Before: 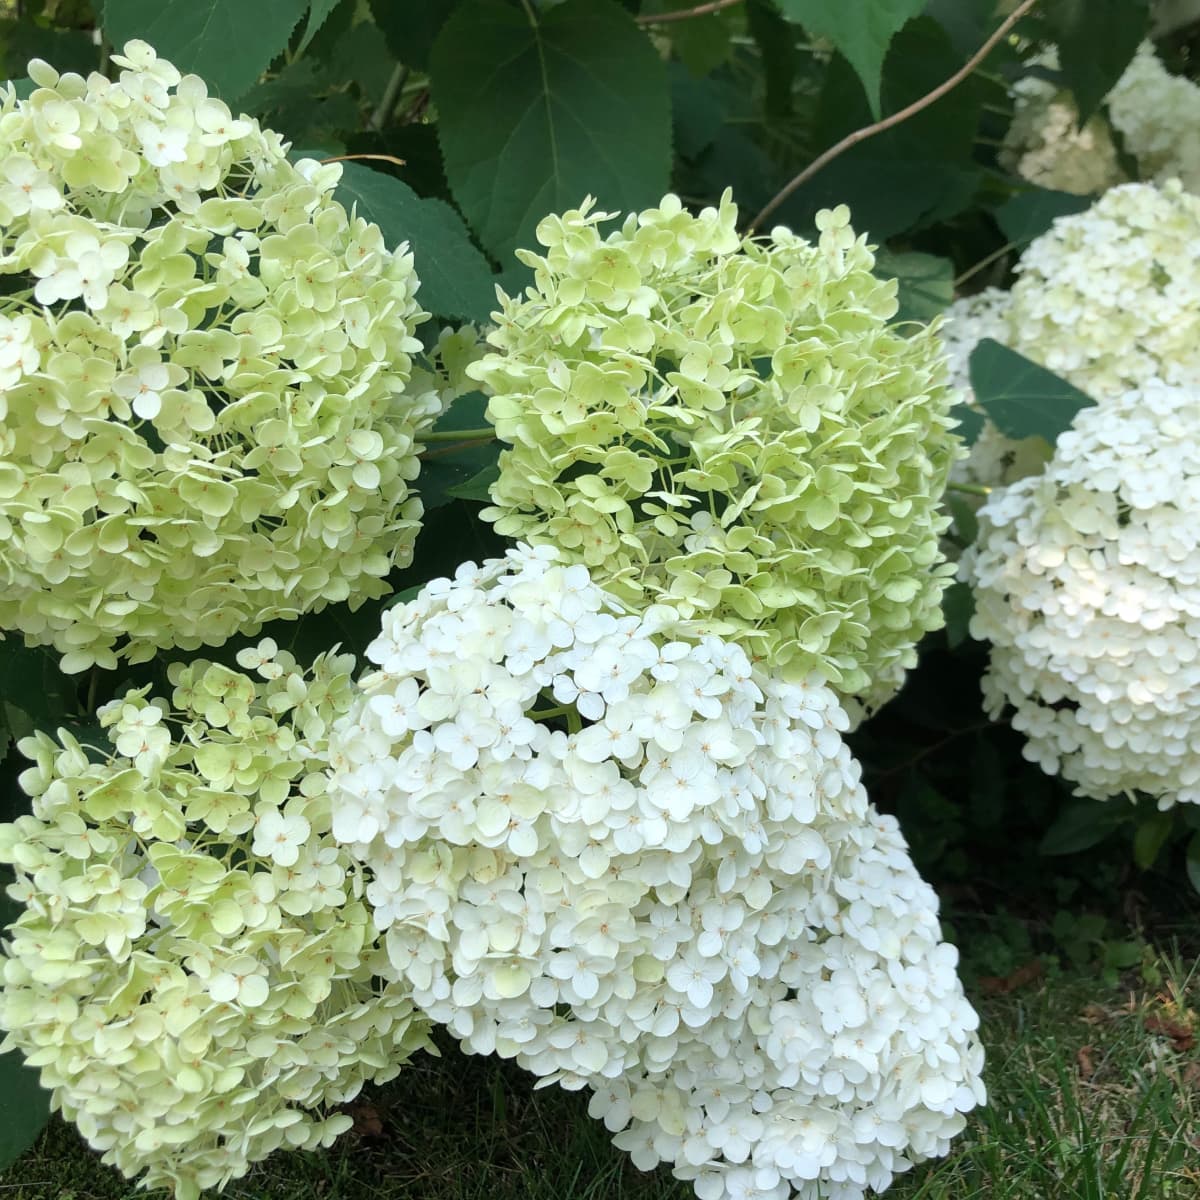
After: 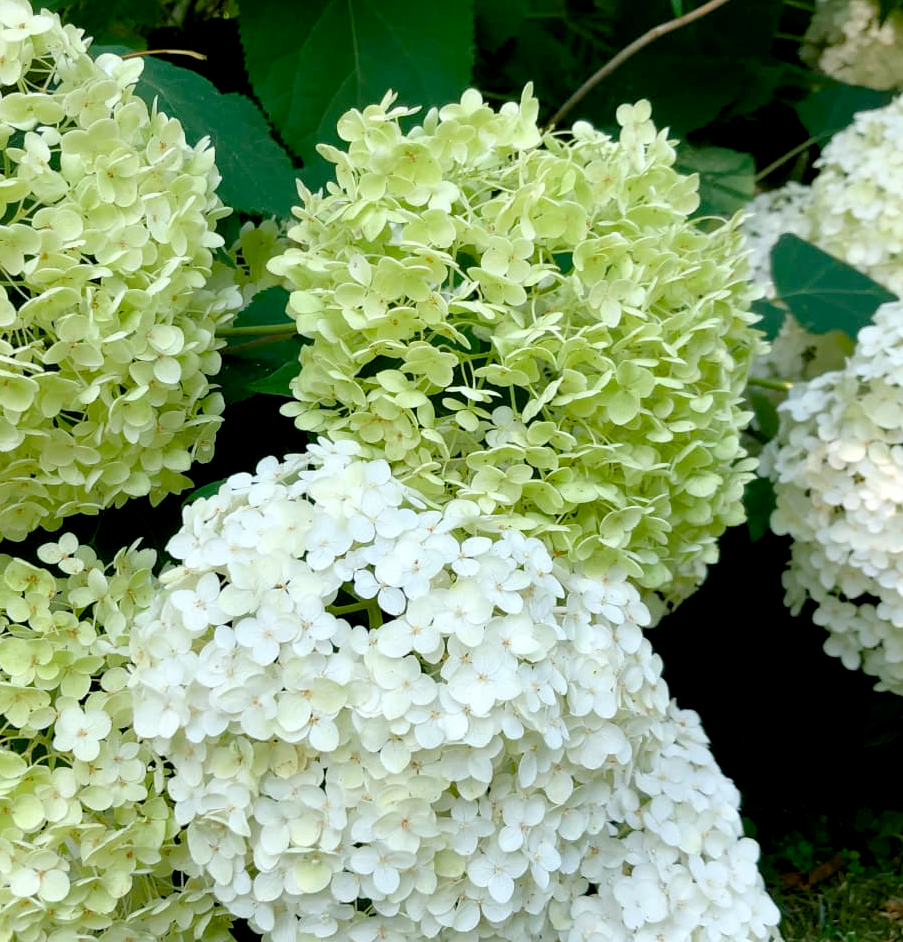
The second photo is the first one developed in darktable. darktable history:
exposure: black level correction 0.005, exposure 0.016 EV, compensate exposure bias true, compensate highlight preservation false
crop: left 16.624%, top 8.804%, right 8.12%, bottom 12.617%
color balance rgb: global offset › luminance -0.889%, perceptual saturation grading › global saturation 20%, perceptual saturation grading › highlights -25.654%, perceptual saturation grading › shadows 49.298%
